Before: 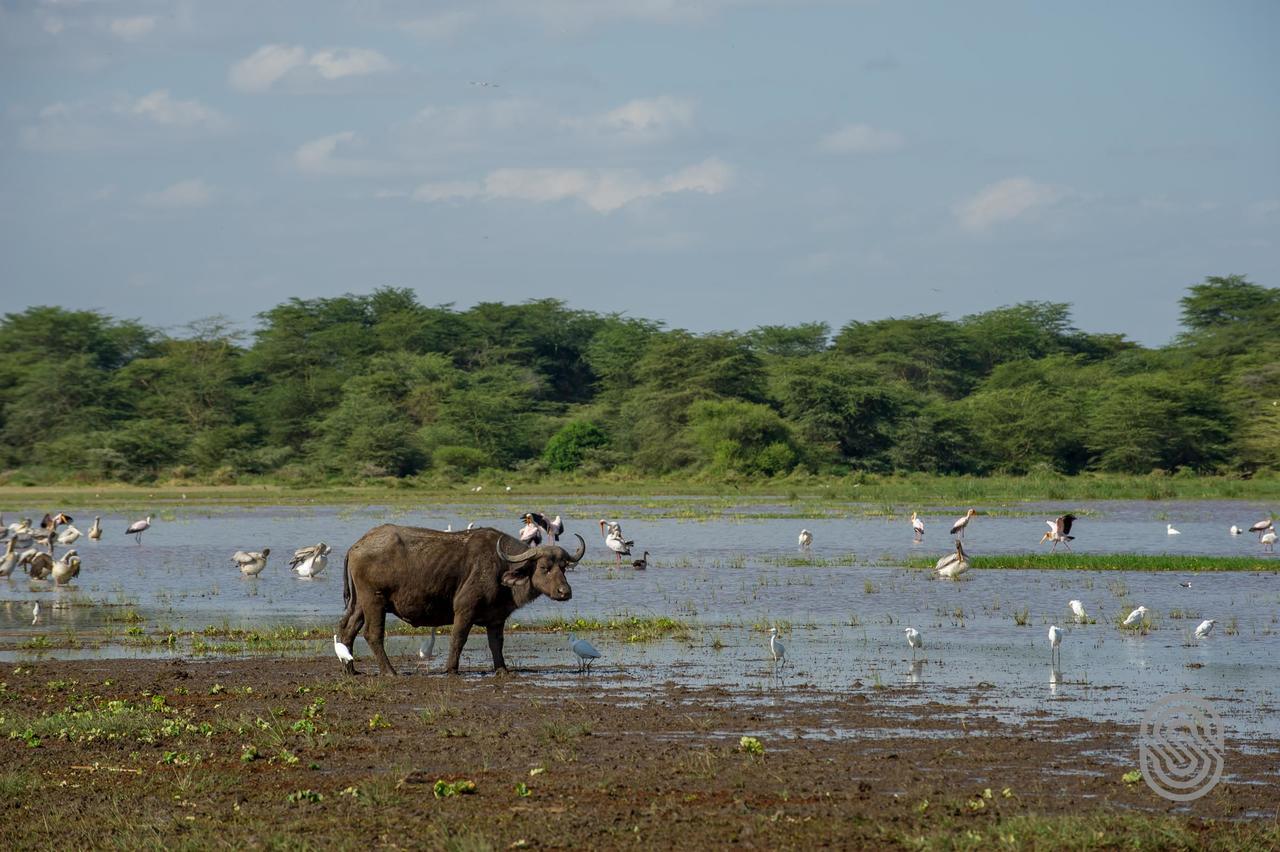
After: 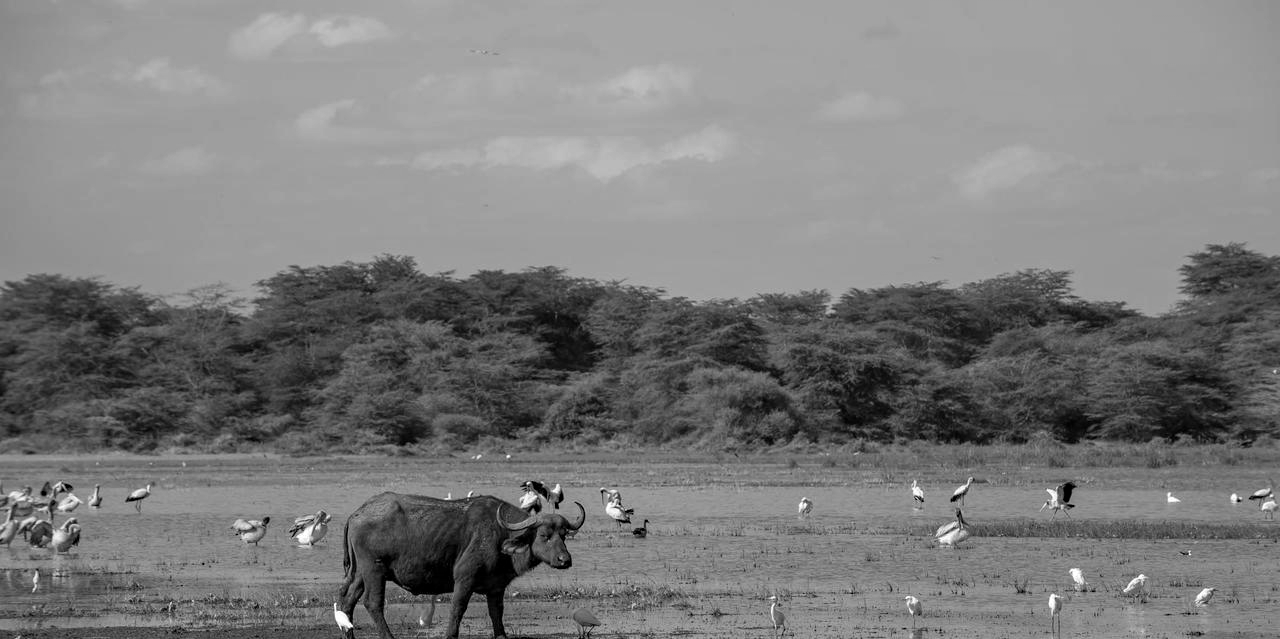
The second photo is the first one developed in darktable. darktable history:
crop: top 3.857%, bottom 21.132%
haze removal: compatibility mode true, adaptive false
monochrome: on, module defaults
